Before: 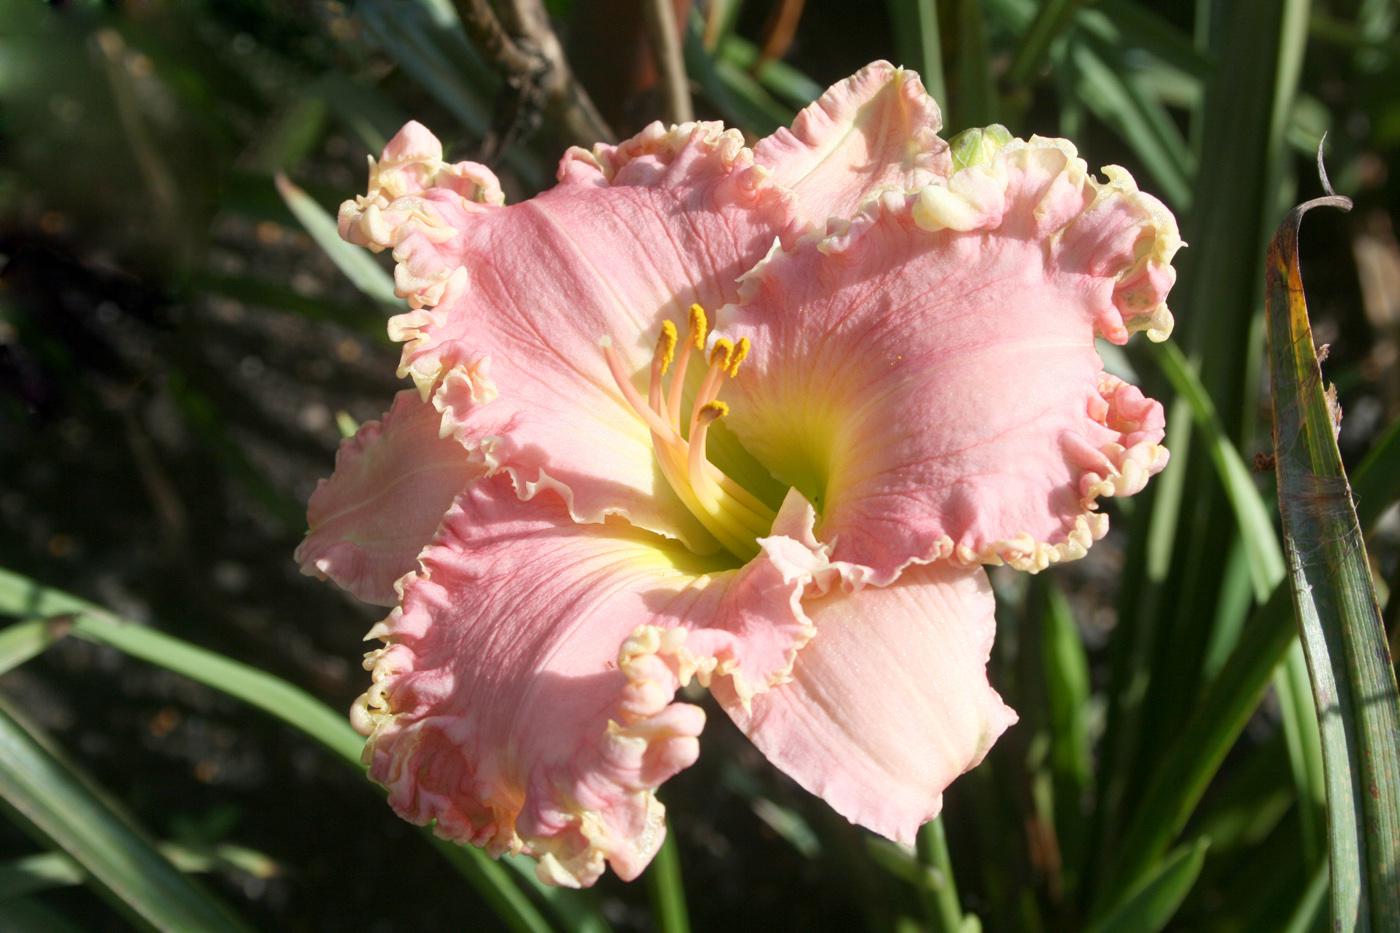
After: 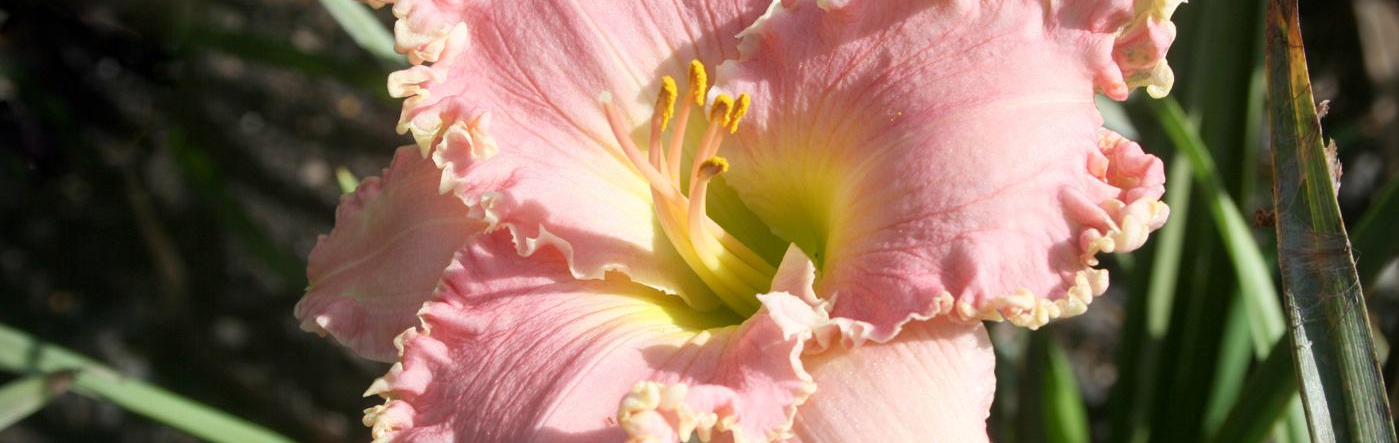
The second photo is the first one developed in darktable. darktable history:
crop and rotate: top 26.251%, bottom 26.241%
vignetting: on, module defaults
